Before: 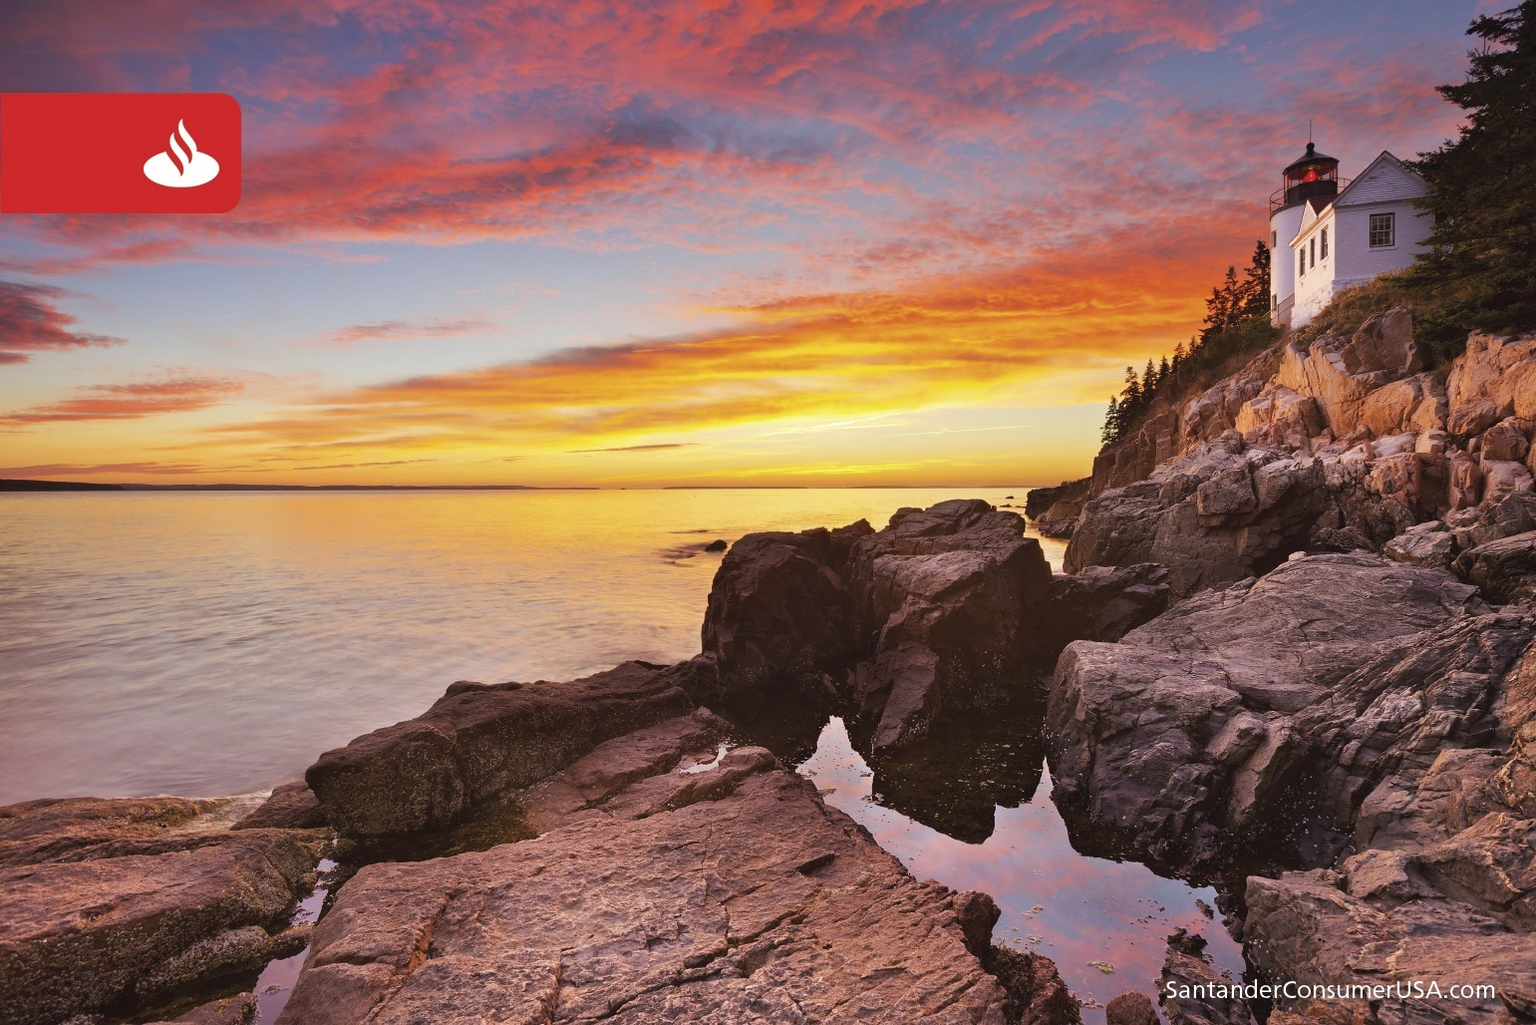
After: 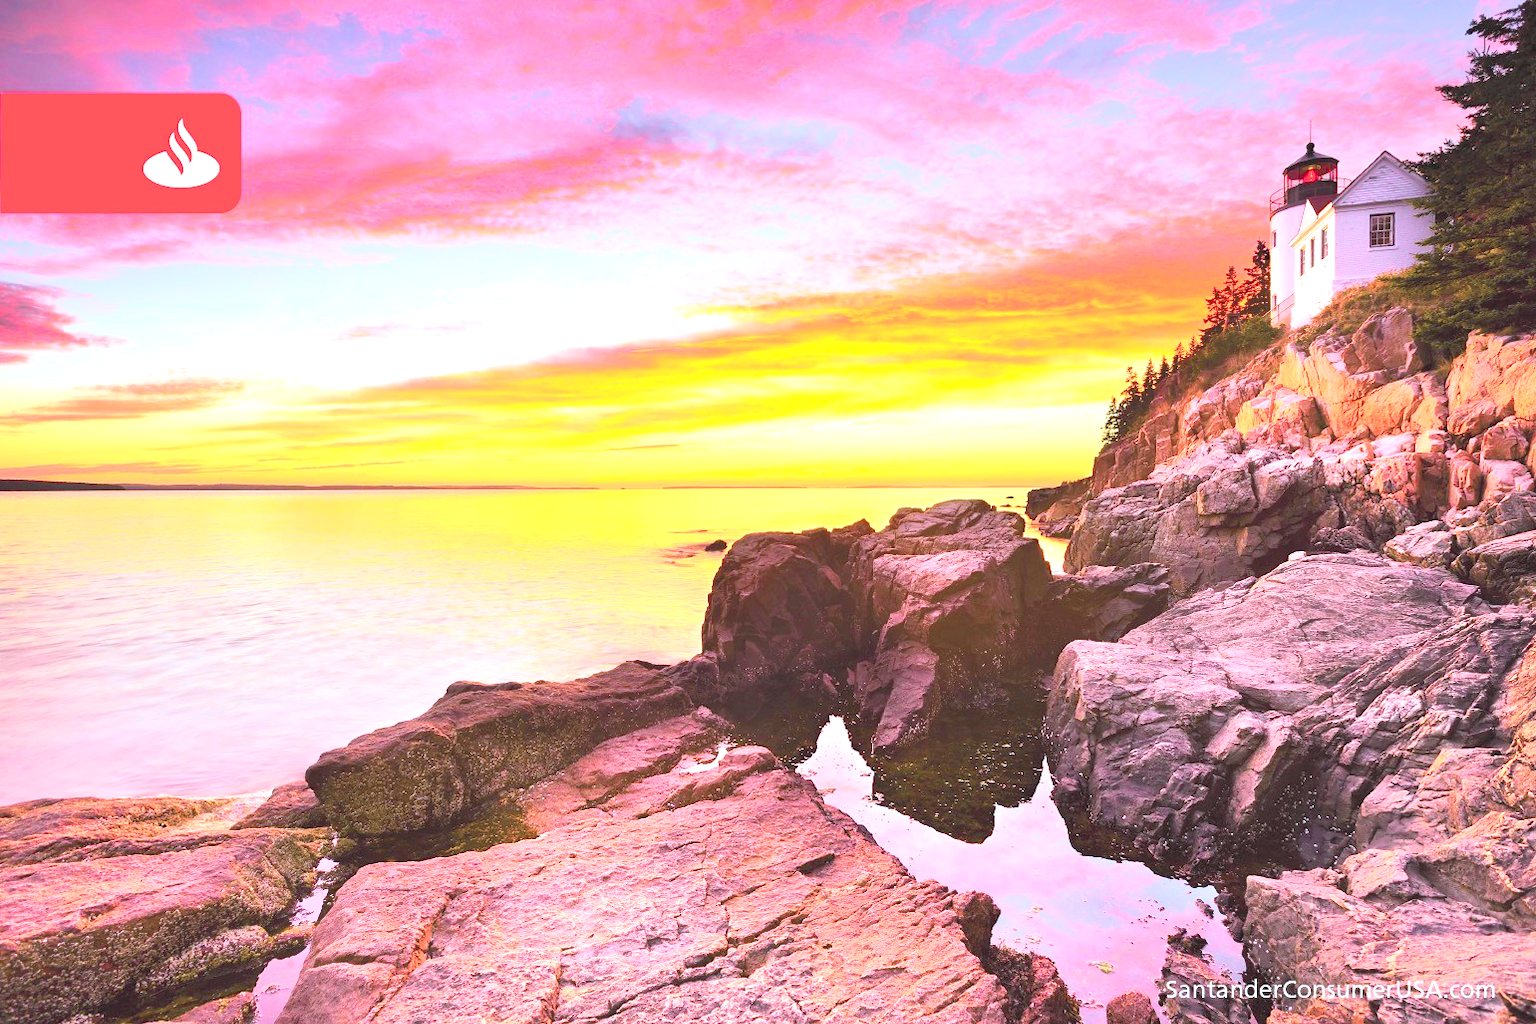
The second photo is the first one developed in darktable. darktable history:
exposure: exposure 1.5 EV, compensate highlight preservation false
tone curve: curves: ch0 [(0, 0.005) (0.103, 0.097) (0.18, 0.22) (0.4, 0.485) (0.5, 0.612) (0.668, 0.787) (0.823, 0.894) (1, 0.971)]; ch1 [(0, 0) (0.172, 0.123) (0.324, 0.253) (0.396, 0.388) (0.478, 0.461) (0.499, 0.498) (0.522, 0.528) (0.609, 0.686) (0.704, 0.818) (1, 1)]; ch2 [(0, 0) (0.411, 0.424) (0.496, 0.501) (0.515, 0.514) (0.555, 0.585) (0.641, 0.69) (1, 1)], color space Lab, independent channels, preserve colors none
white balance: red 0.924, blue 1.095
velvia: on, module defaults
